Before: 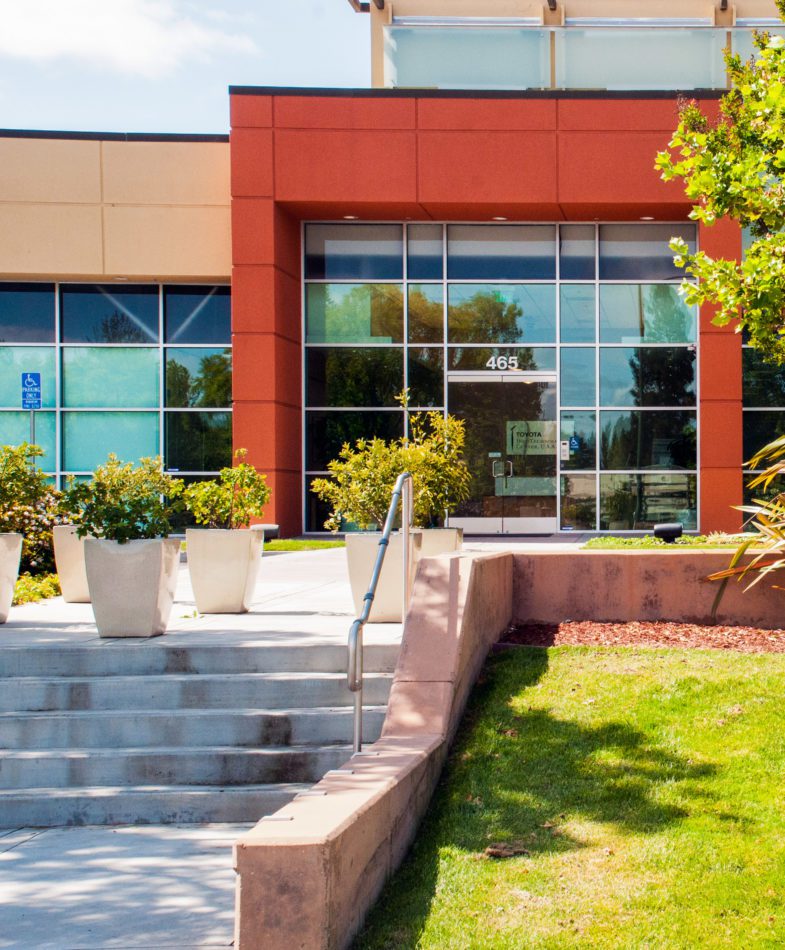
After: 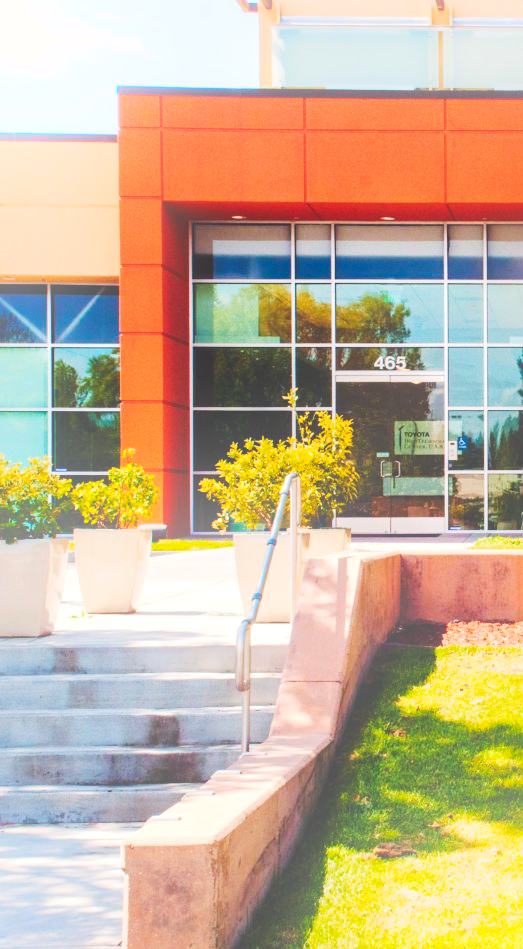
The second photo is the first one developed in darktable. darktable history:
local contrast: mode bilateral grid, contrast 25, coarseness 47, detail 151%, midtone range 0.2
tone curve: curves: ch0 [(0, 0) (0.003, 0.096) (0.011, 0.097) (0.025, 0.096) (0.044, 0.099) (0.069, 0.109) (0.1, 0.129) (0.136, 0.149) (0.177, 0.176) (0.224, 0.22) (0.277, 0.288) (0.335, 0.385) (0.399, 0.49) (0.468, 0.581) (0.543, 0.661) (0.623, 0.729) (0.709, 0.79) (0.801, 0.849) (0.898, 0.912) (1, 1)], preserve colors none
color balance rgb: shadows lift › chroma 2%, shadows lift › hue 50°, power › hue 60°, highlights gain › chroma 1%, highlights gain › hue 60°, global offset › luminance 0.25%, global vibrance 30%
bloom: on, module defaults
crop and rotate: left 14.385%, right 18.948%
